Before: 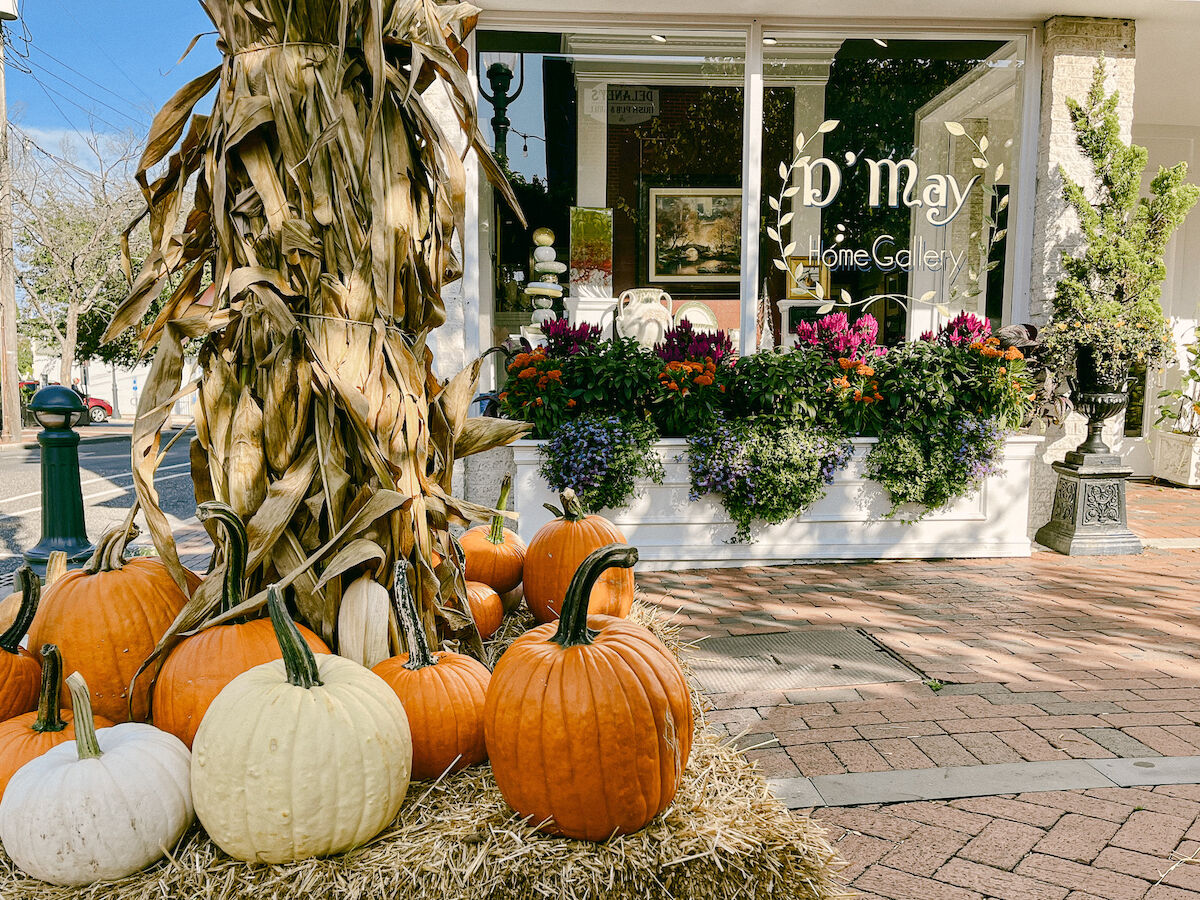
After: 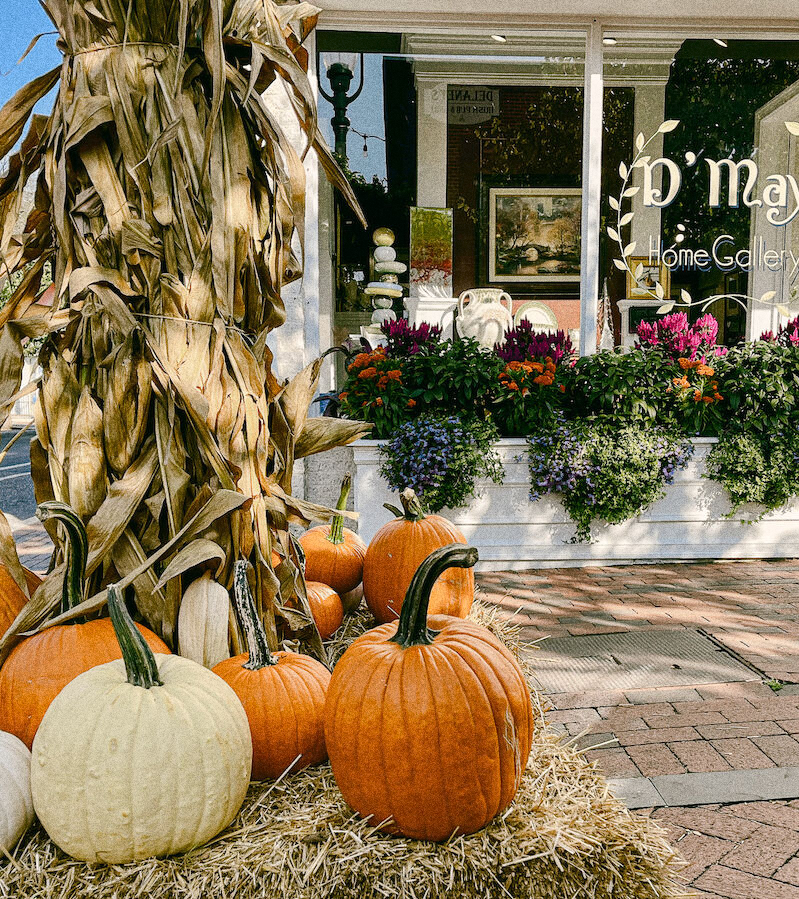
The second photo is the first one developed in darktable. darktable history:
crop and rotate: left 13.342%, right 19.991%
rotate and perspective: crop left 0, crop top 0
grain: coarseness 0.09 ISO, strength 40%
